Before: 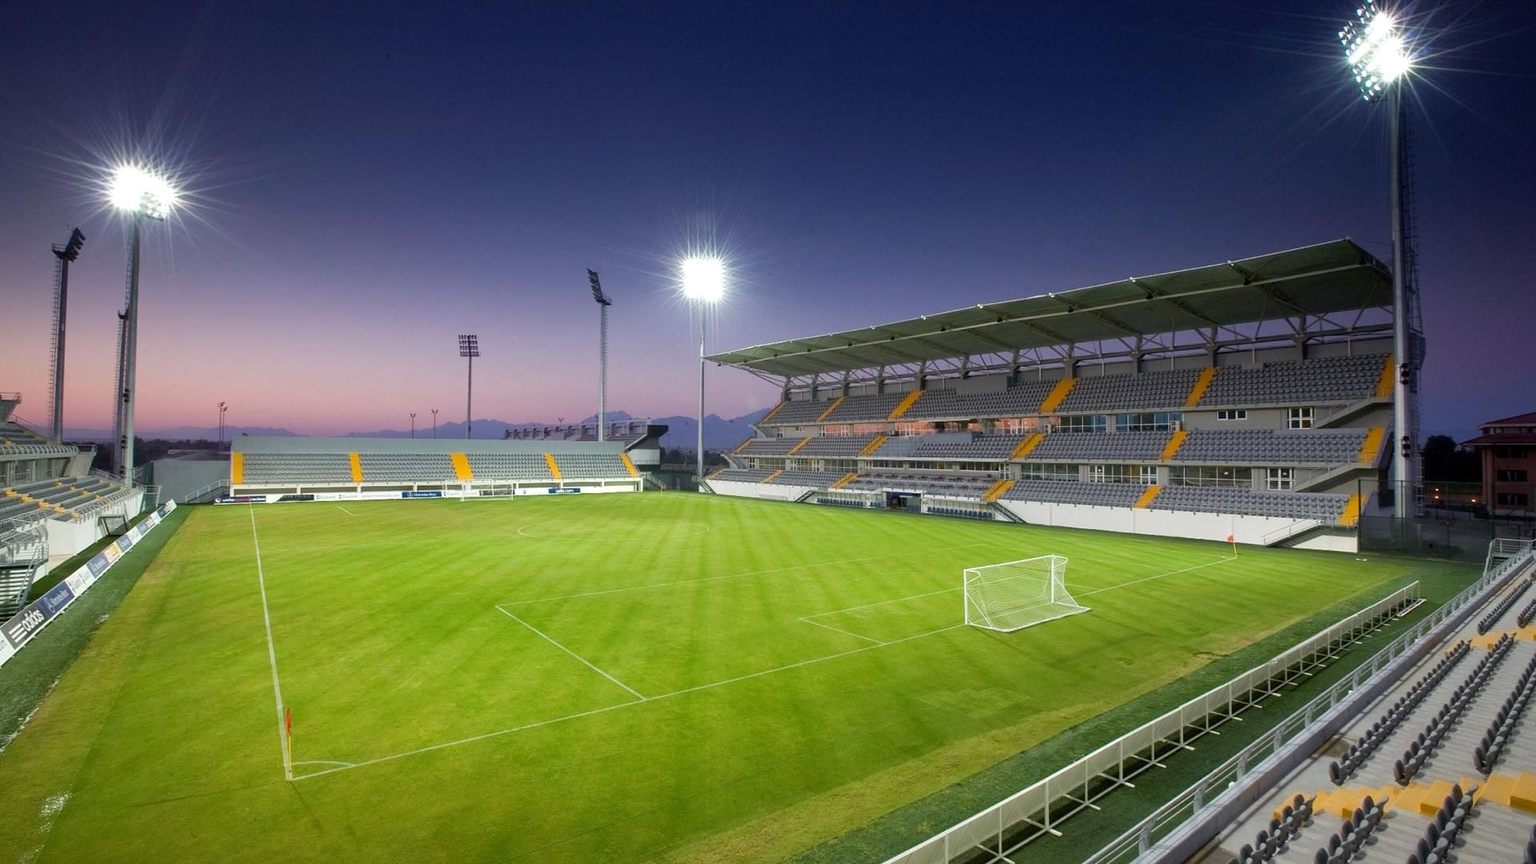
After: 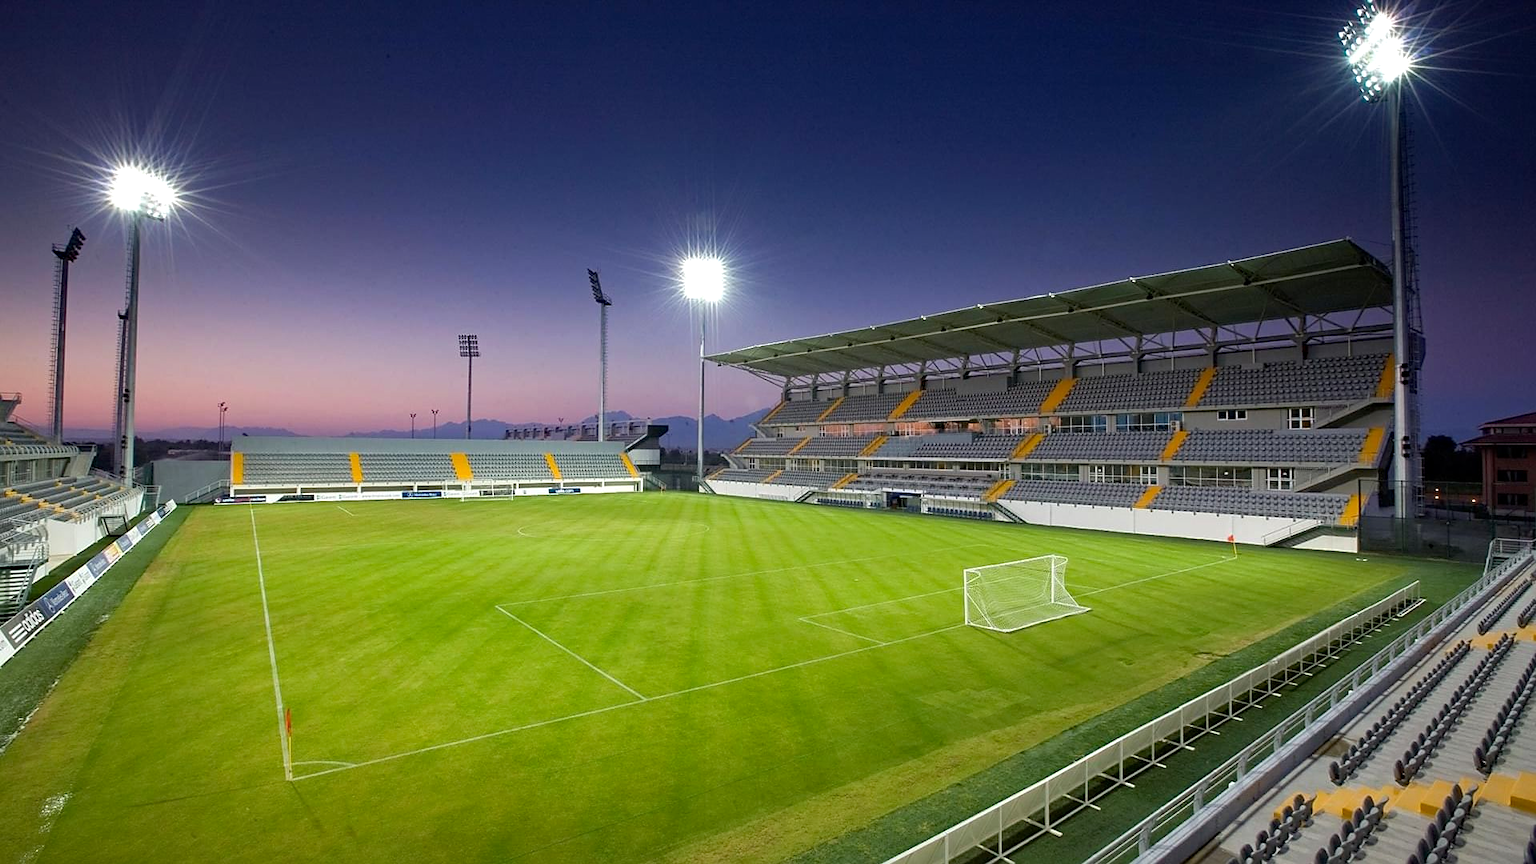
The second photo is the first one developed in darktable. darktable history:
haze removal: compatibility mode true
sharpen: radius 1.907, amount 0.4, threshold 1.445
